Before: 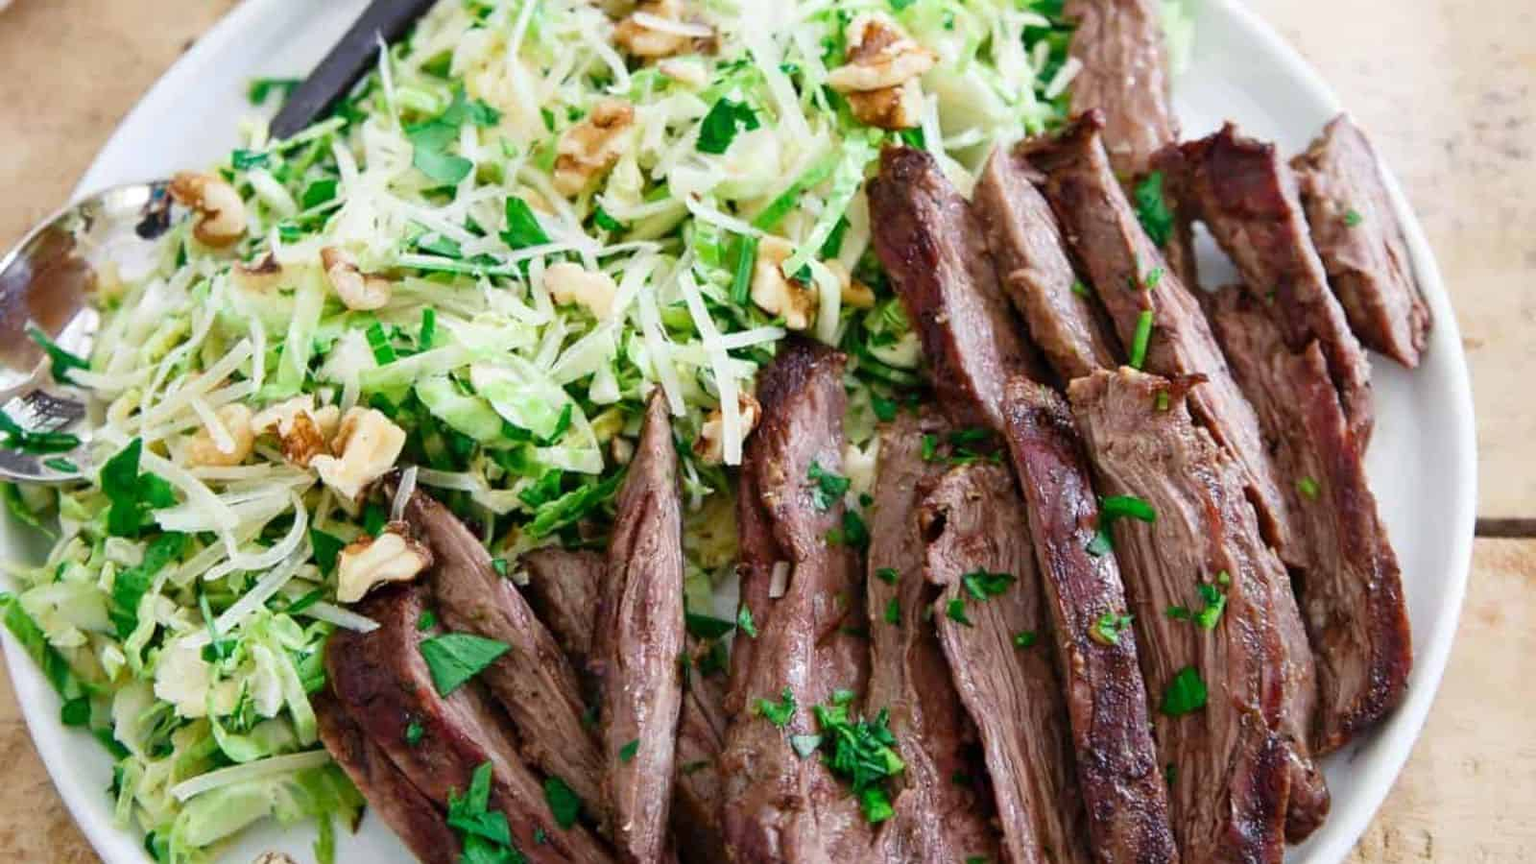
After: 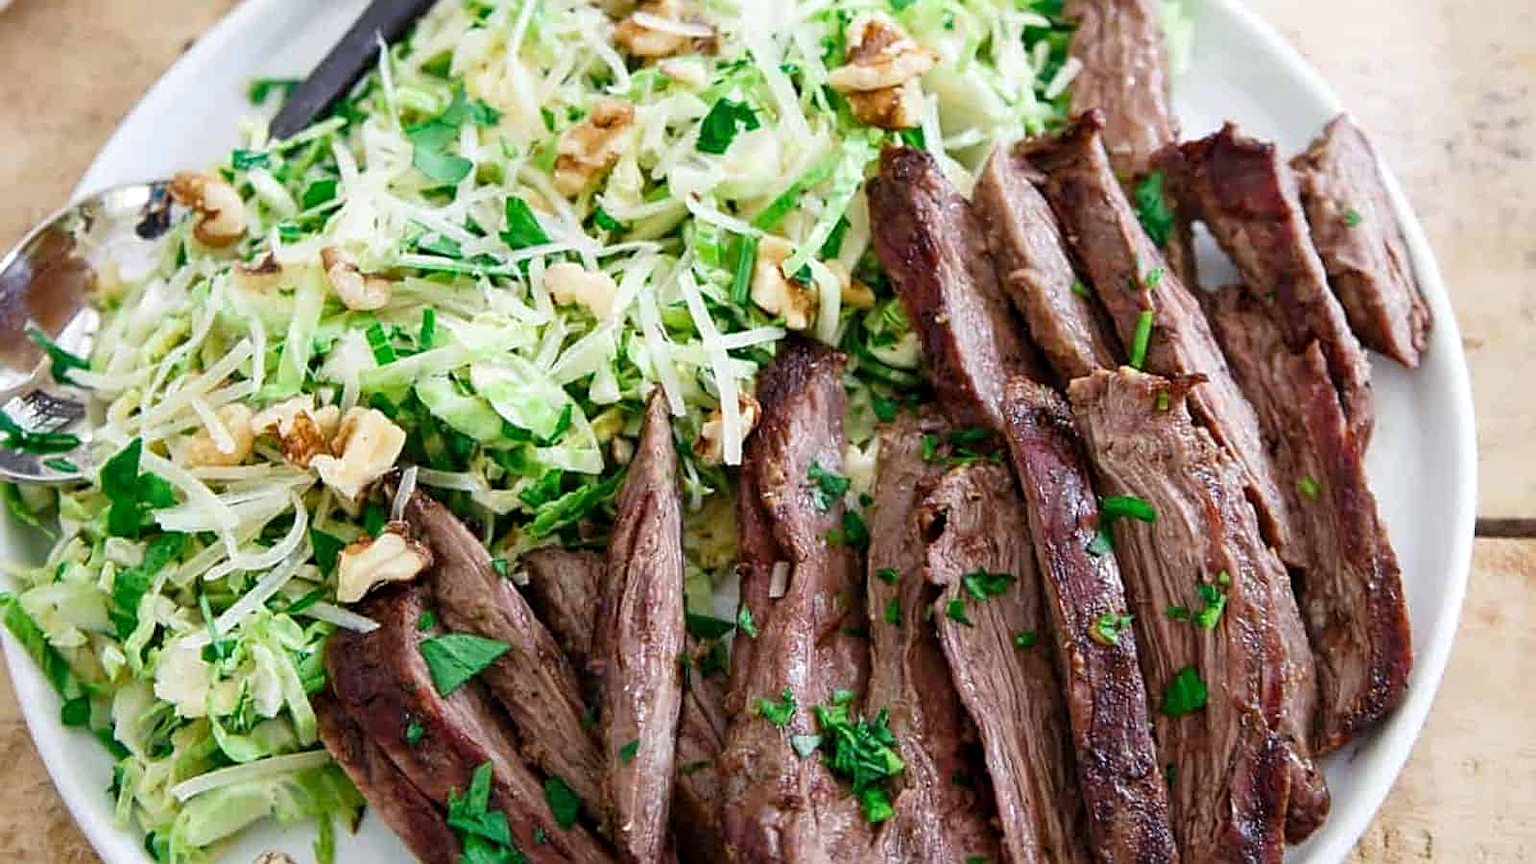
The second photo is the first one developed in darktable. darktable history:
local contrast: highlights 100%, shadows 100%, detail 120%, midtone range 0.2
sharpen: amount 0.478
